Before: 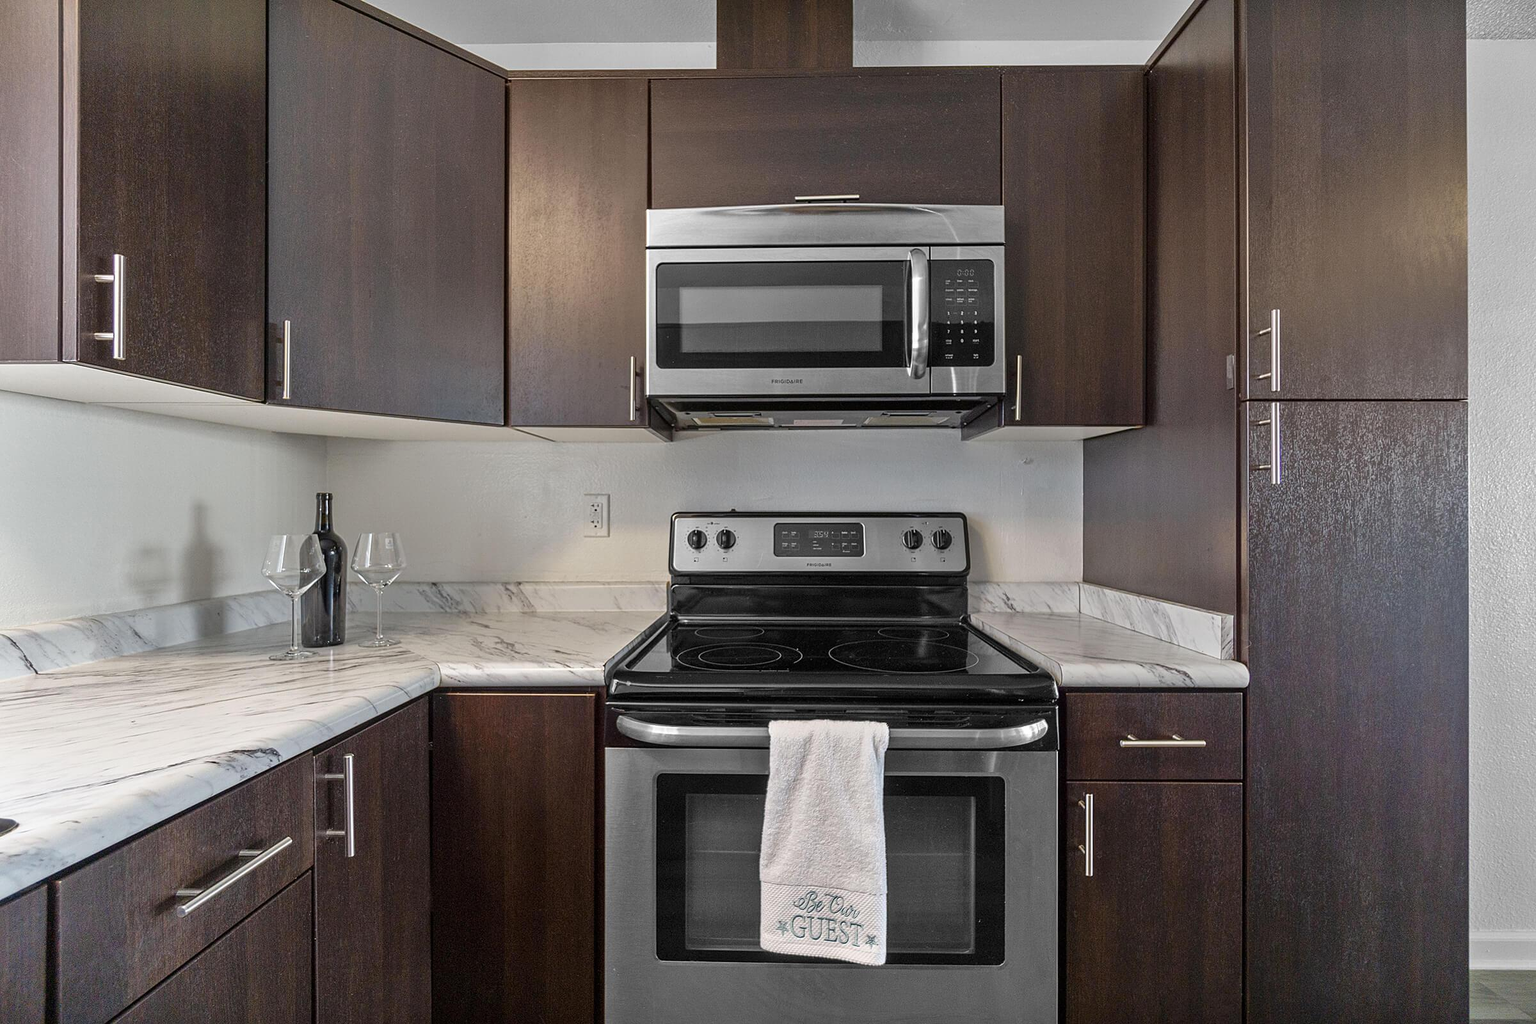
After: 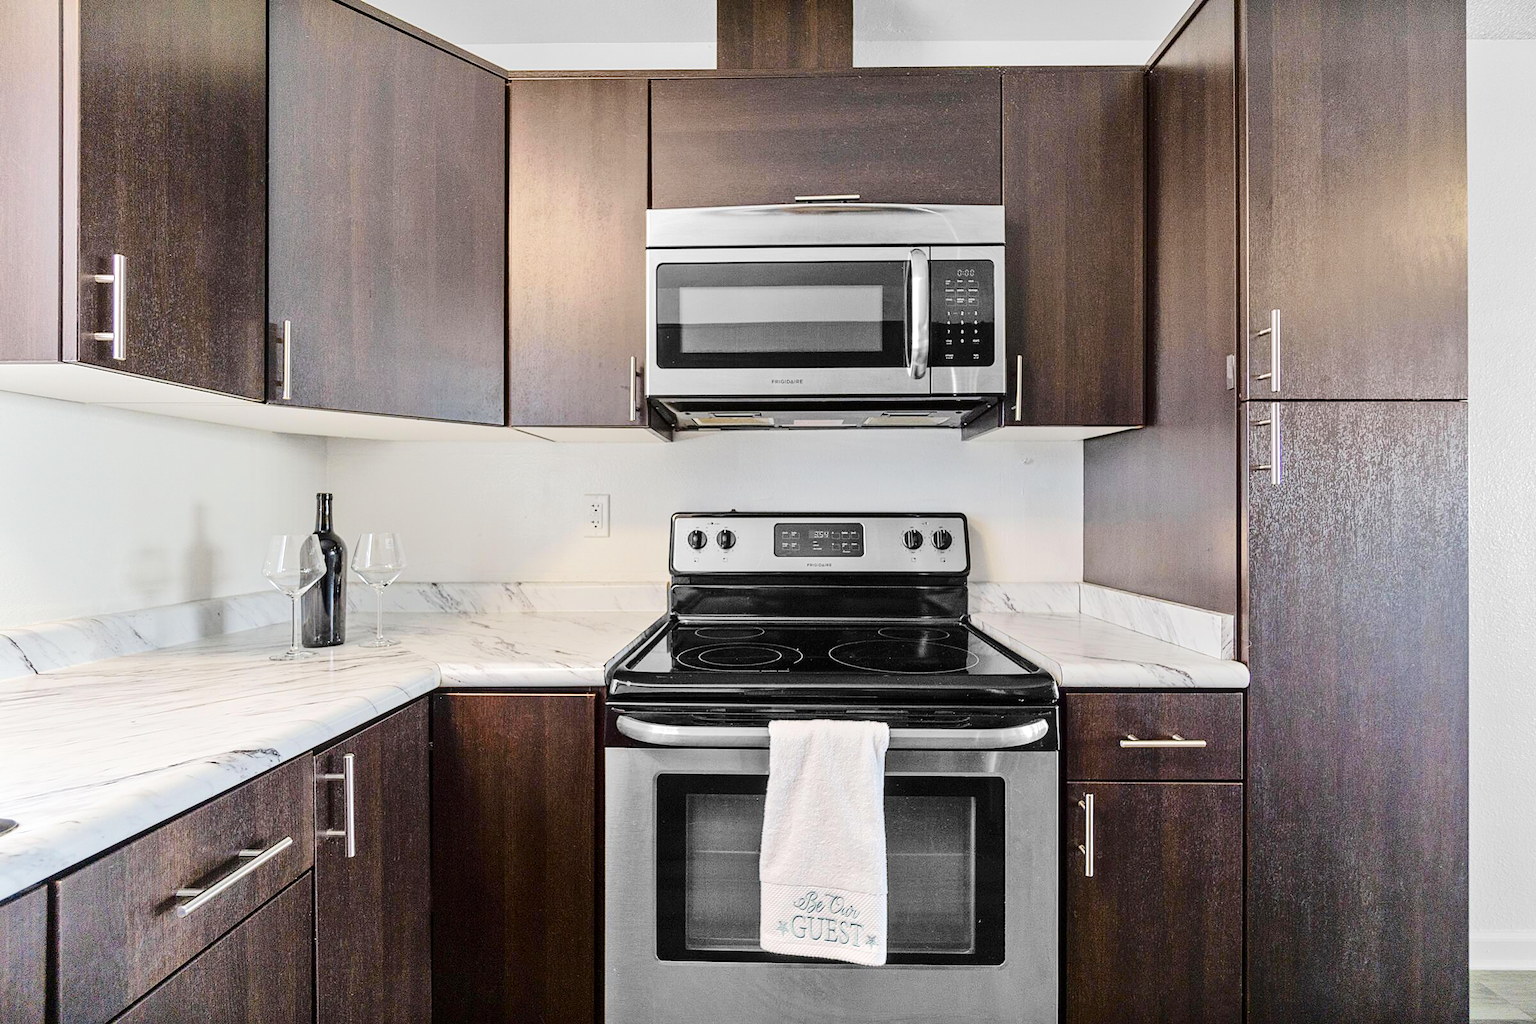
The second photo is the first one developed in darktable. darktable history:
color balance rgb: linear chroma grading › global chroma 15.2%, perceptual saturation grading › global saturation 20%, perceptual saturation grading › highlights -25.616%, perceptual saturation grading › shadows 24.64%, global vibrance -24.95%
tone equalizer: -7 EV 0.149 EV, -6 EV 0.567 EV, -5 EV 1.13 EV, -4 EV 1.31 EV, -3 EV 1.17 EV, -2 EV 0.6 EV, -1 EV 0.164 EV, edges refinement/feathering 500, mask exposure compensation -1.57 EV, preserve details no
contrast brightness saturation: contrast 0.109, saturation -0.168
